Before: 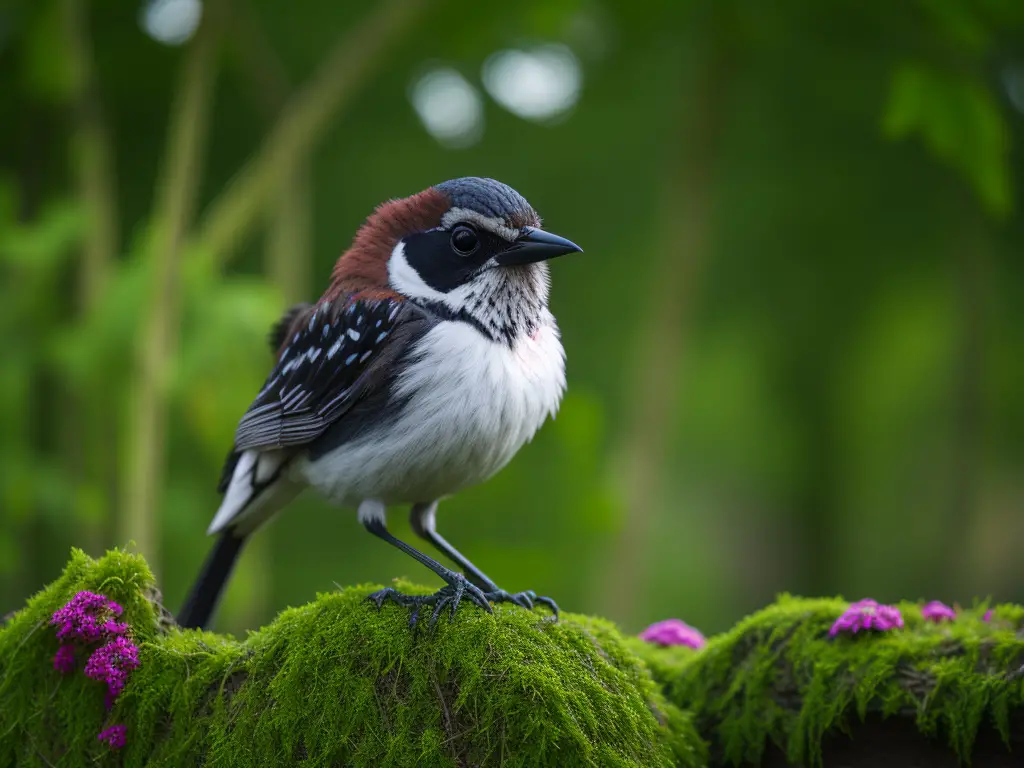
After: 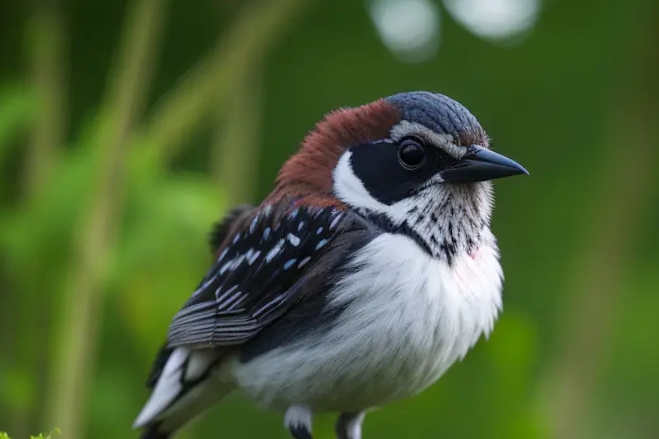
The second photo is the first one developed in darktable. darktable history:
crop and rotate: angle -4.35°, left 2.016%, top 7.065%, right 27.279%, bottom 30.036%
